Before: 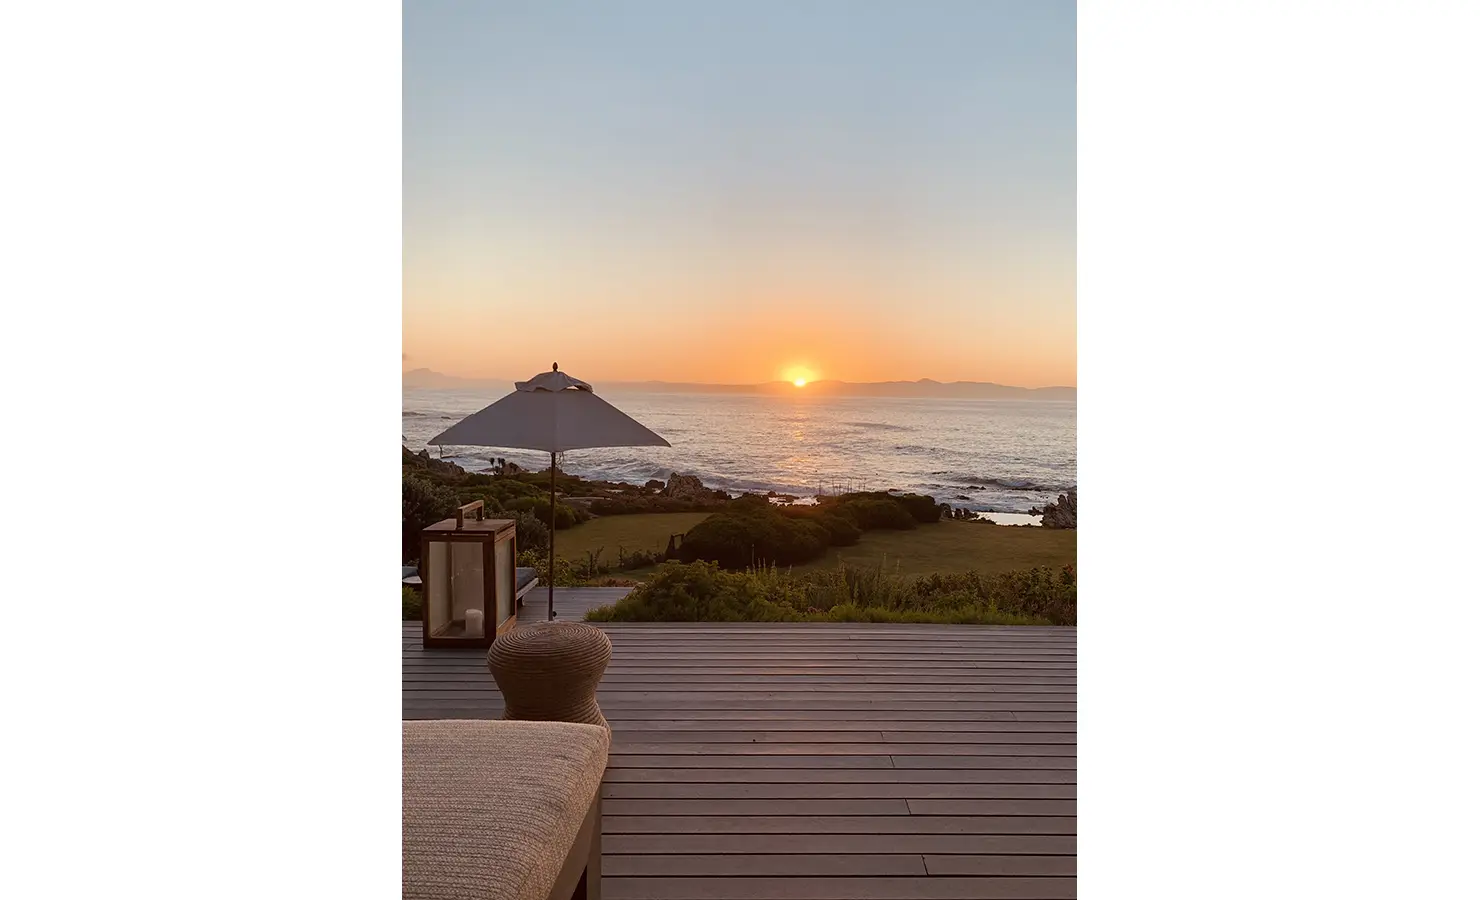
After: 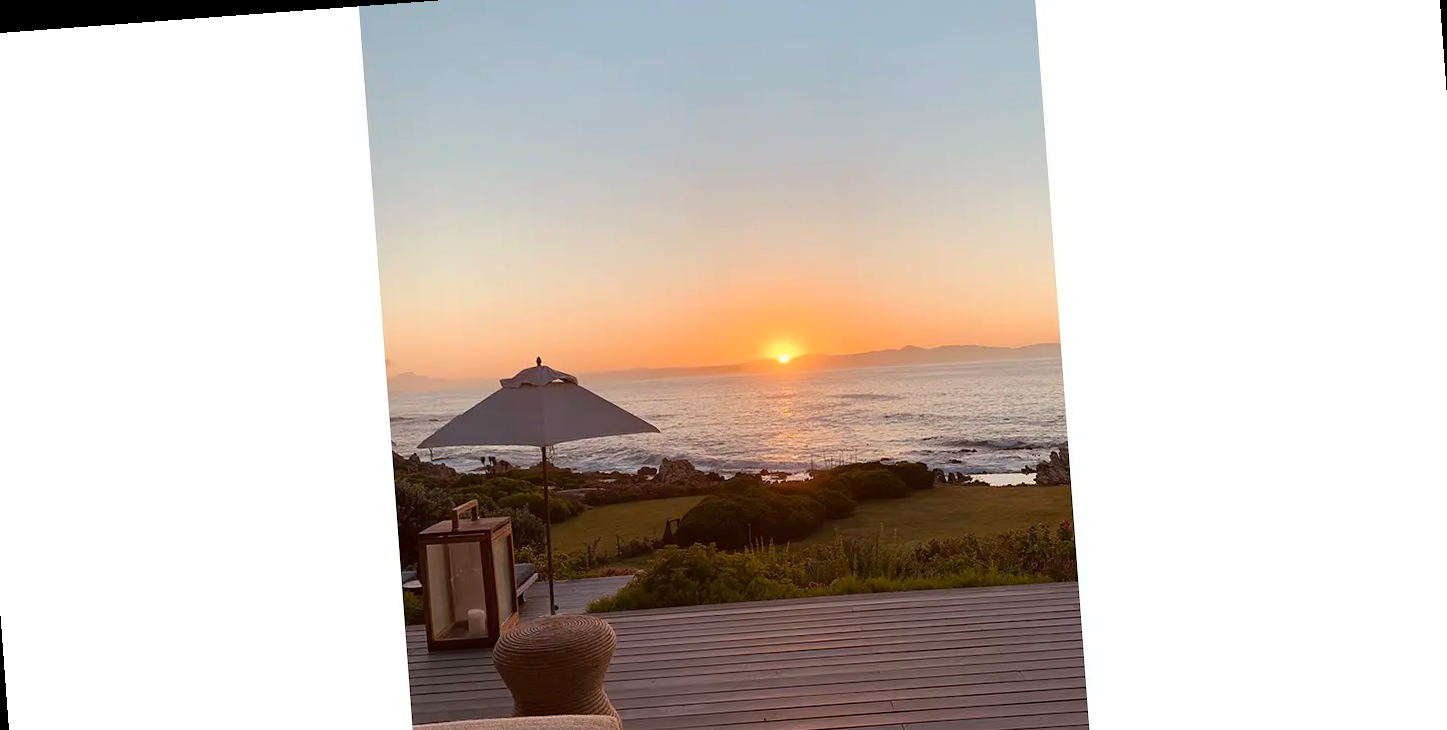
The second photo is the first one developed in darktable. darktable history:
crop: left 2.737%, top 7.287%, right 3.421%, bottom 20.179%
rotate and perspective: rotation -4.25°, automatic cropping off
